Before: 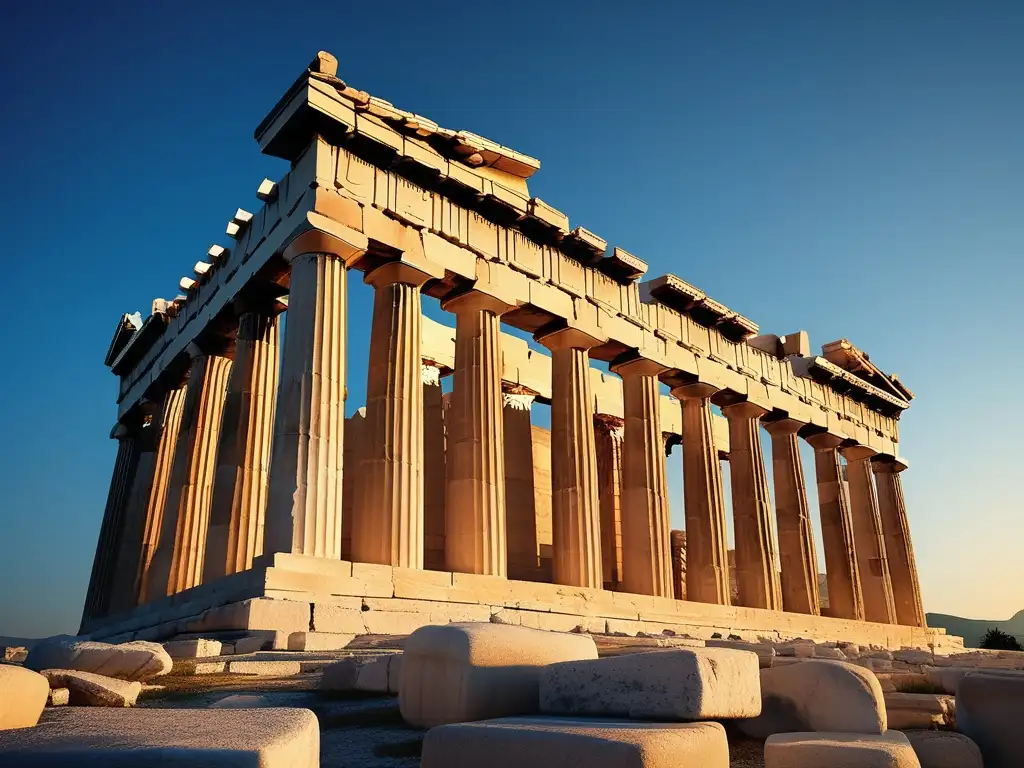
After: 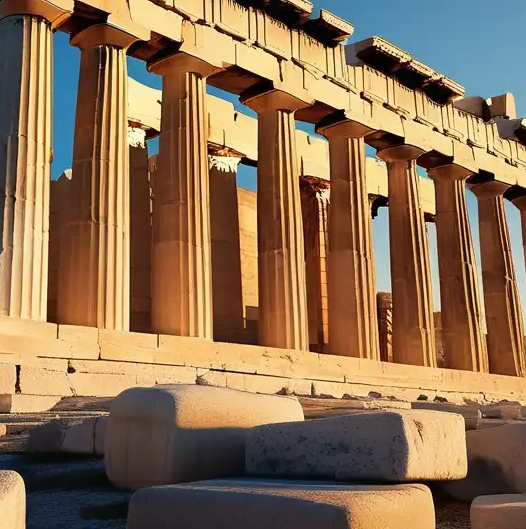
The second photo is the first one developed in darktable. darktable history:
crop and rotate: left 28.748%, top 31.078%, right 19.806%
